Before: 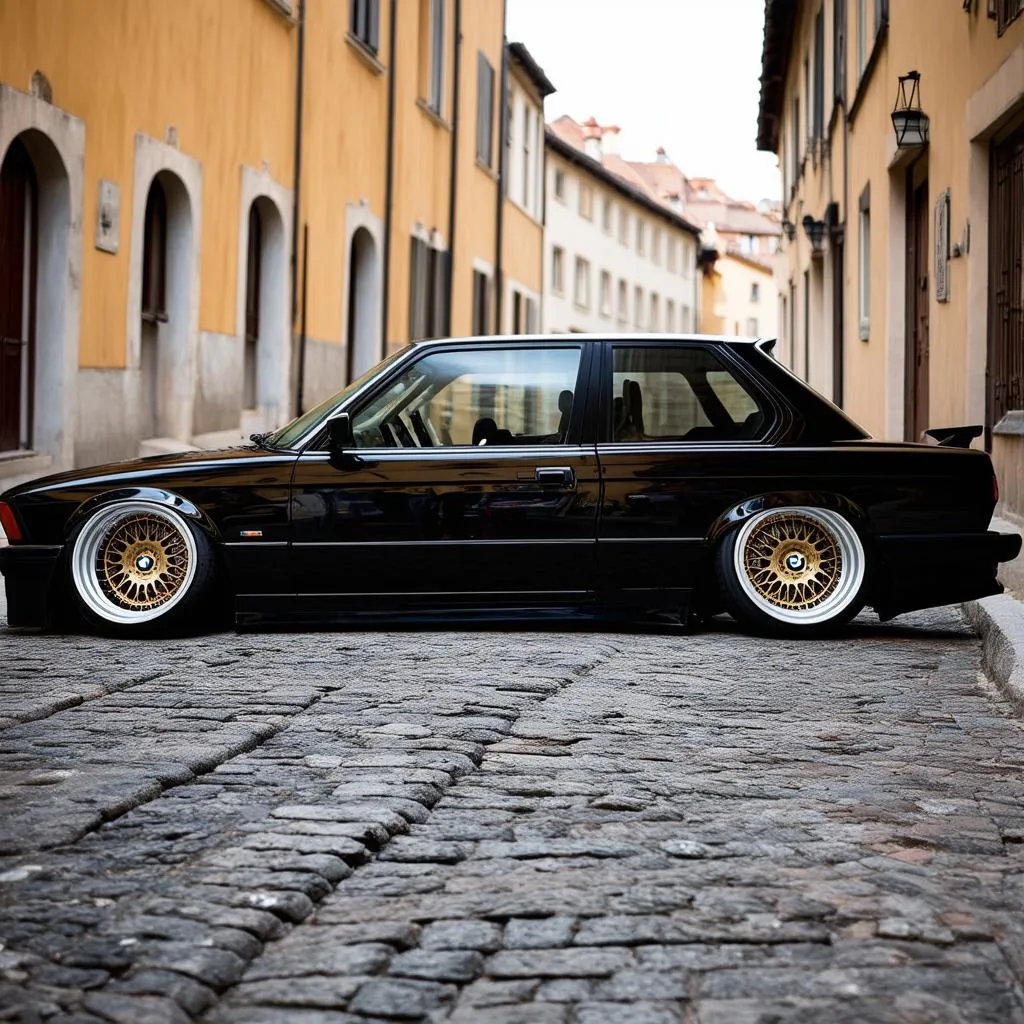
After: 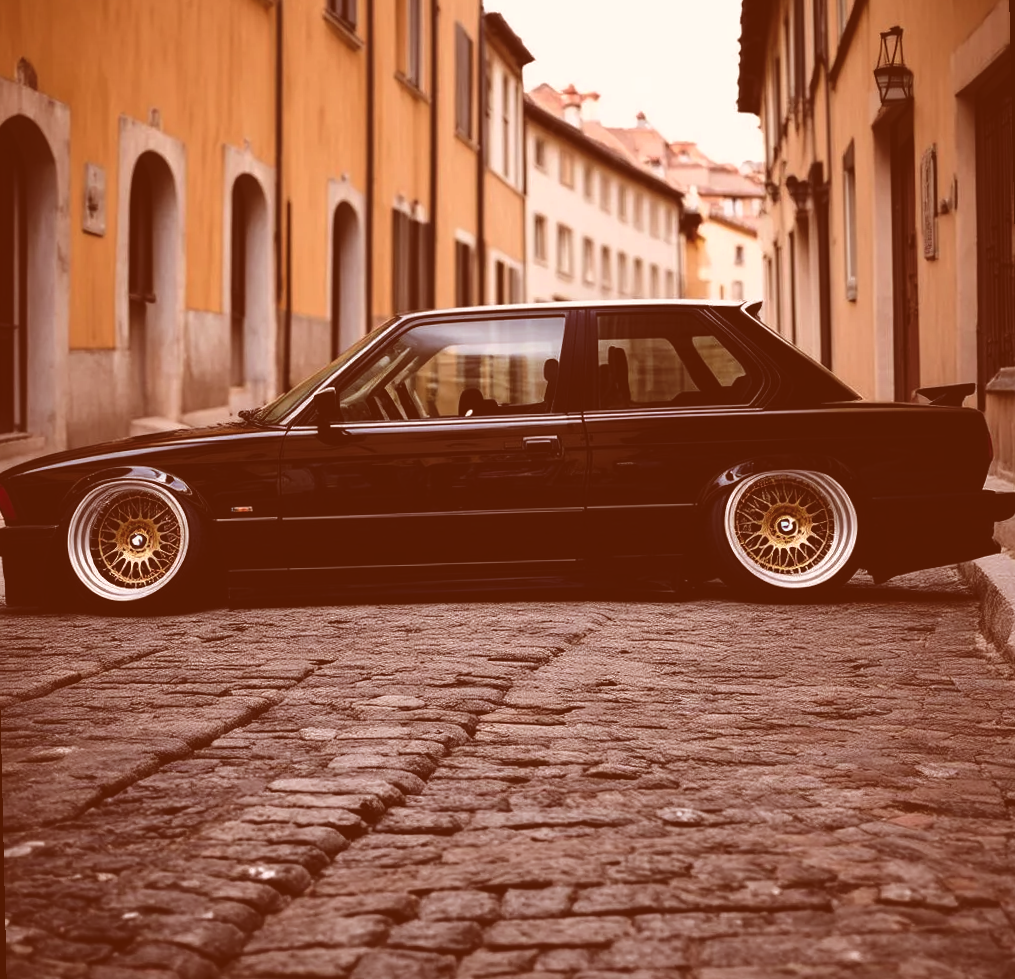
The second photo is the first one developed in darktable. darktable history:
rotate and perspective: rotation -1.32°, lens shift (horizontal) -0.031, crop left 0.015, crop right 0.985, crop top 0.047, crop bottom 0.982
color correction: highlights a* 9.03, highlights b* 8.71, shadows a* 40, shadows b* 40, saturation 0.8
rgb curve: curves: ch0 [(0, 0.186) (0.314, 0.284) (0.775, 0.708) (1, 1)], compensate middle gray true, preserve colors none
